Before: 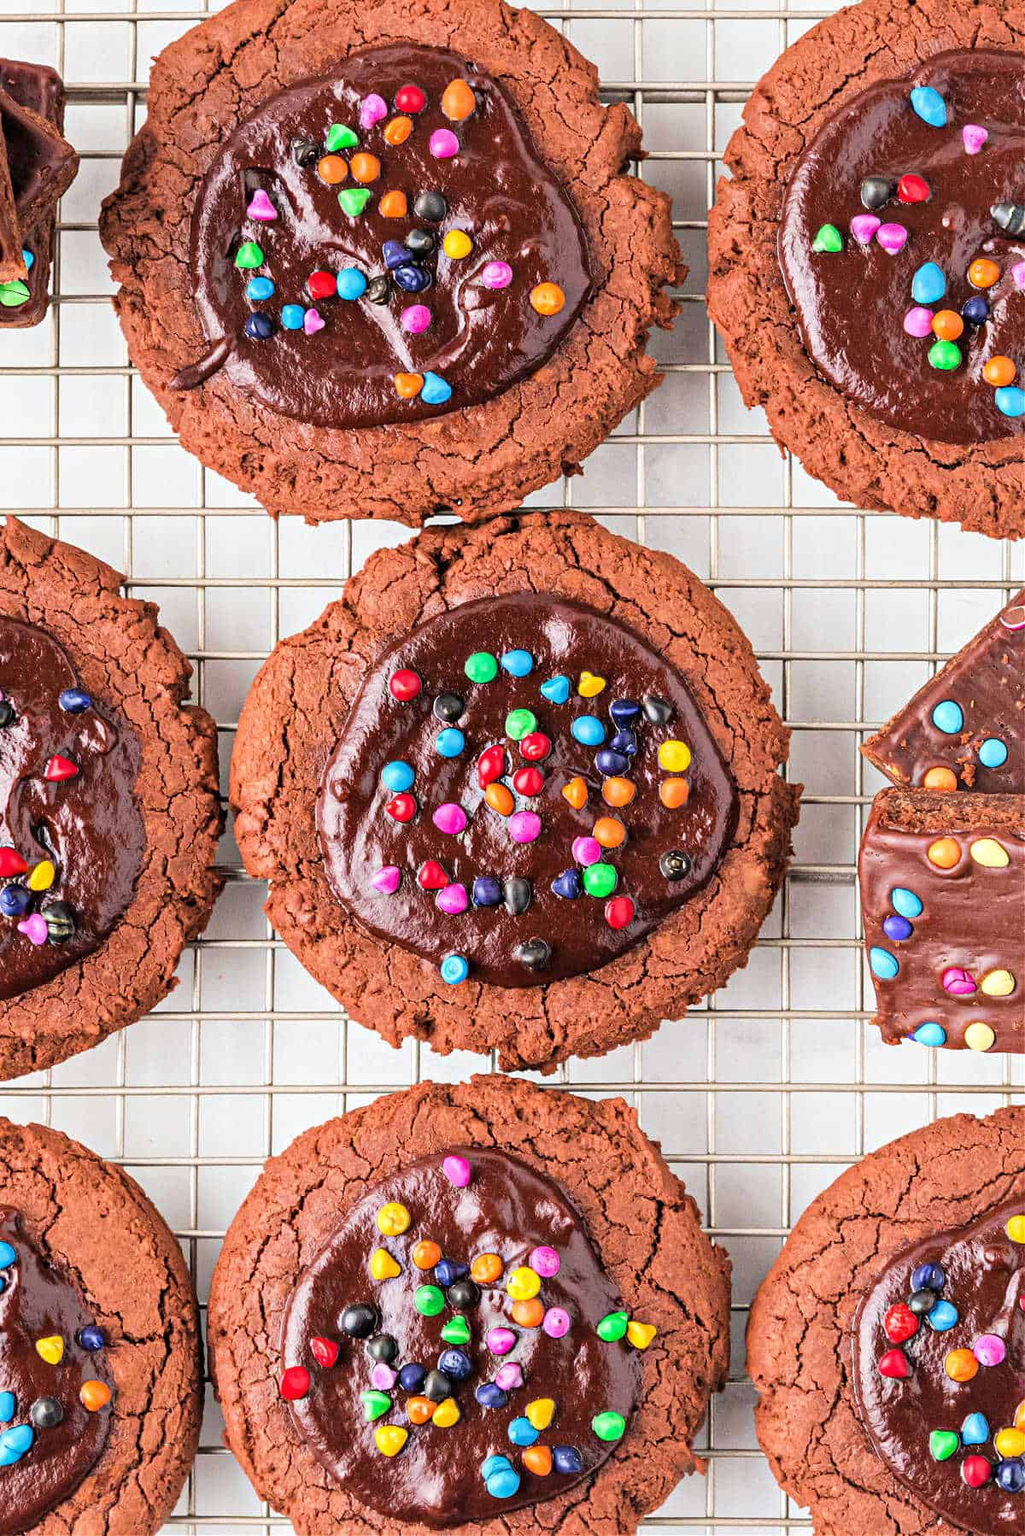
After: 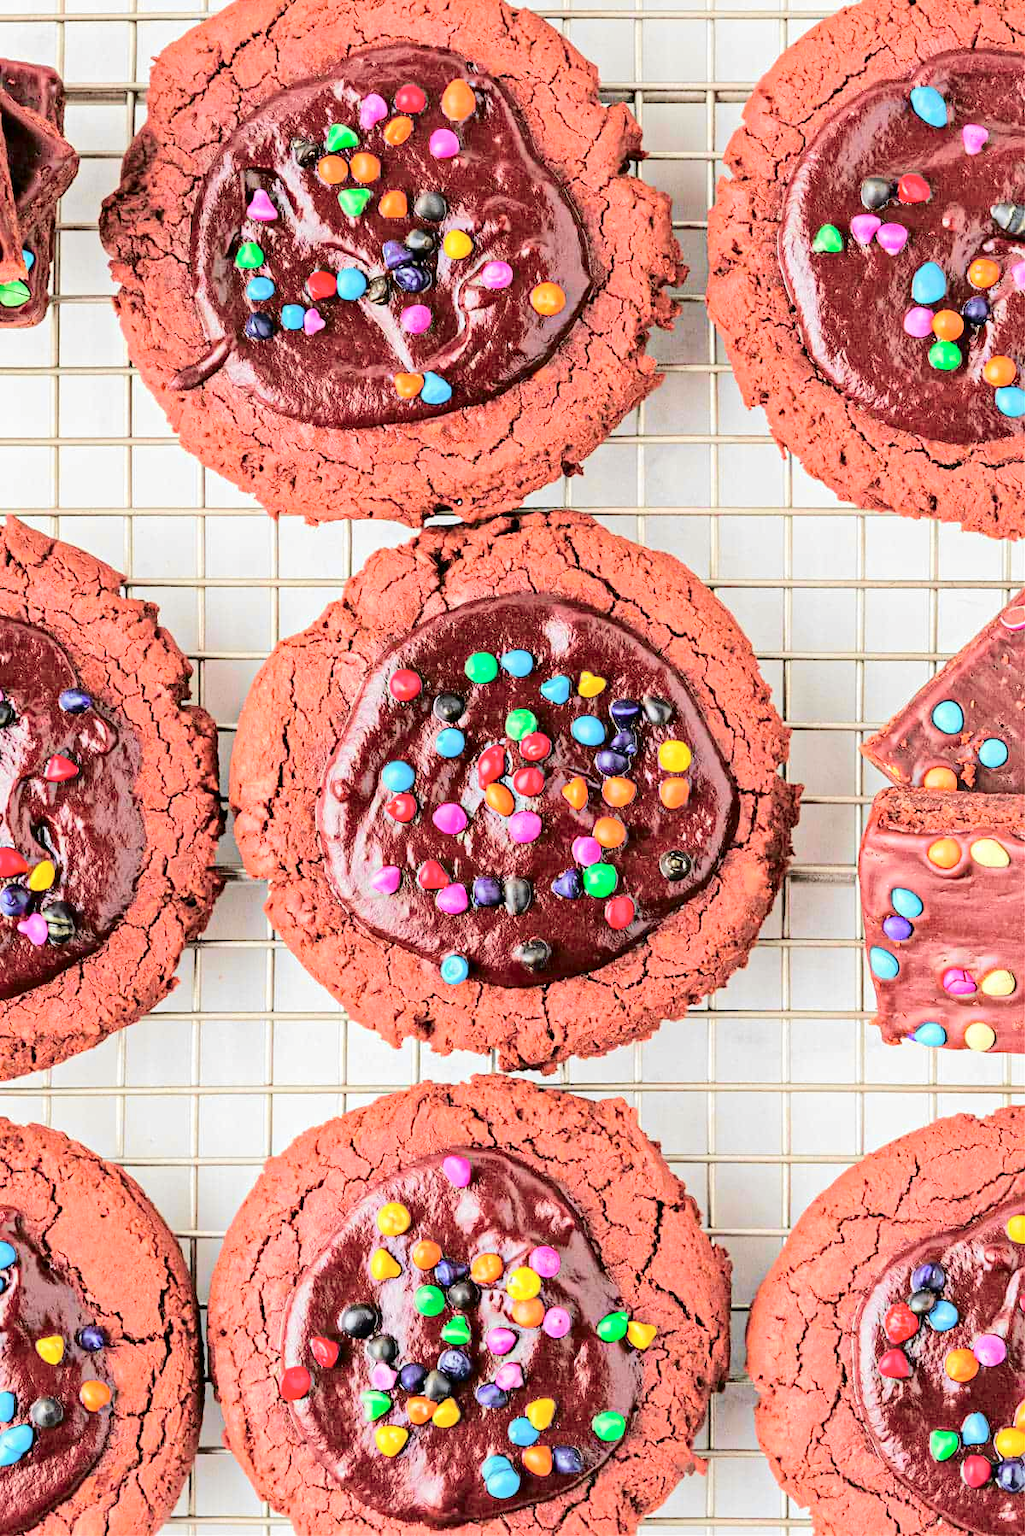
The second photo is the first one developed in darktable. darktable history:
tone curve: curves: ch0 [(0.003, 0) (0.066, 0.031) (0.163, 0.112) (0.264, 0.238) (0.395, 0.421) (0.517, 0.56) (0.684, 0.734) (0.791, 0.814) (1, 1)]; ch1 [(0, 0) (0.164, 0.115) (0.337, 0.332) (0.39, 0.398) (0.464, 0.461) (0.501, 0.5) (0.507, 0.5) (0.534, 0.532) (0.577, 0.59) (0.652, 0.681) (0.733, 0.749) (0.811, 0.796) (1, 1)]; ch2 [(0, 0) (0.337, 0.382) (0.464, 0.476) (0.501, 0.502) (0.527, 0.54) (0.551, 0.565) (0.6, 0.59) (0.687, 0.675) (1, 1)], color space Lab, independent channels, preserve colors none
base curve: curves: ch0 [(0, 0) (0.158, 0.273) (0.879, 0.895) (1, 1)]
